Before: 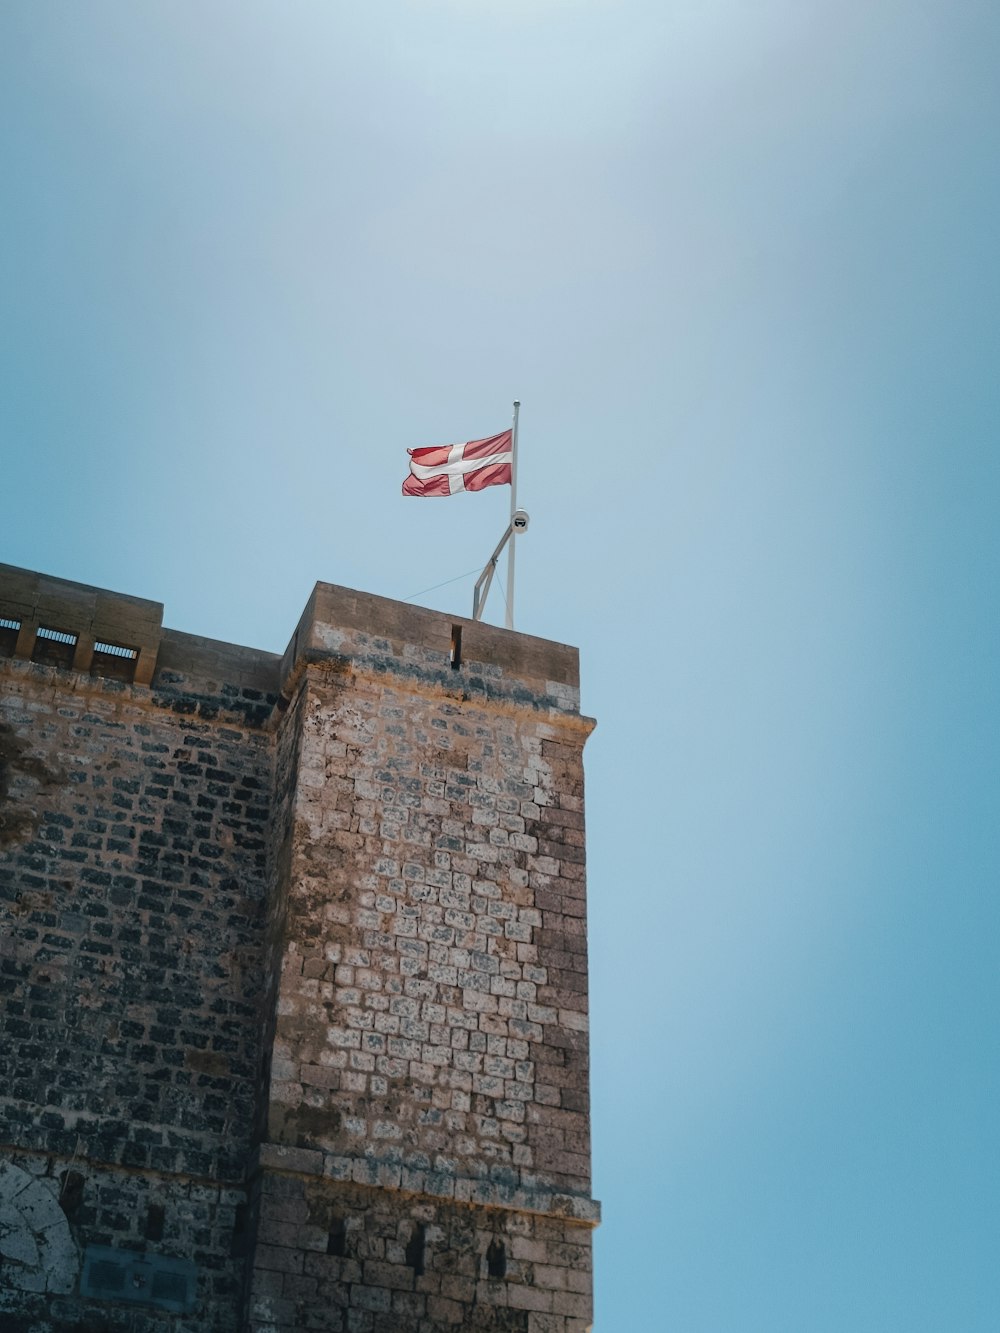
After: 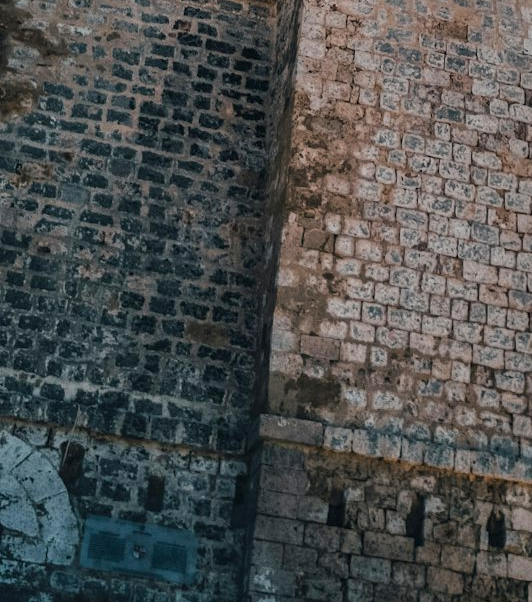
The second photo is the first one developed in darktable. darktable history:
crop and rotate: top 54.727%, right 46.726%, bottom 0.109%
shadows and highlights: soften with gaussian
color balance rgb: highlights gain › chroma 0.279%, highlights gain › hue 330.36°, perceptual saturation grading › global saturation 0.513%, global vibrance 20%
local contrast: on, module defaults
